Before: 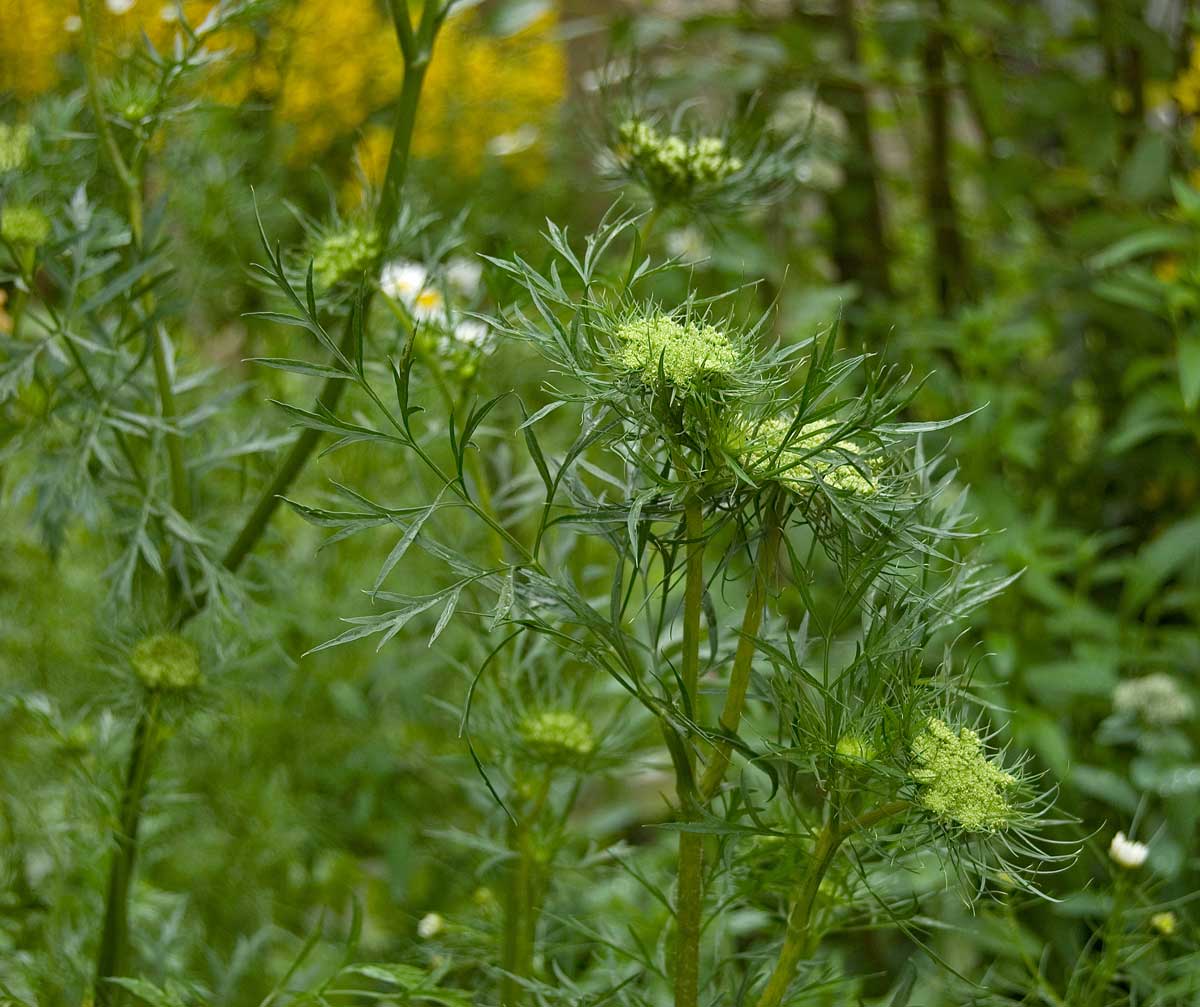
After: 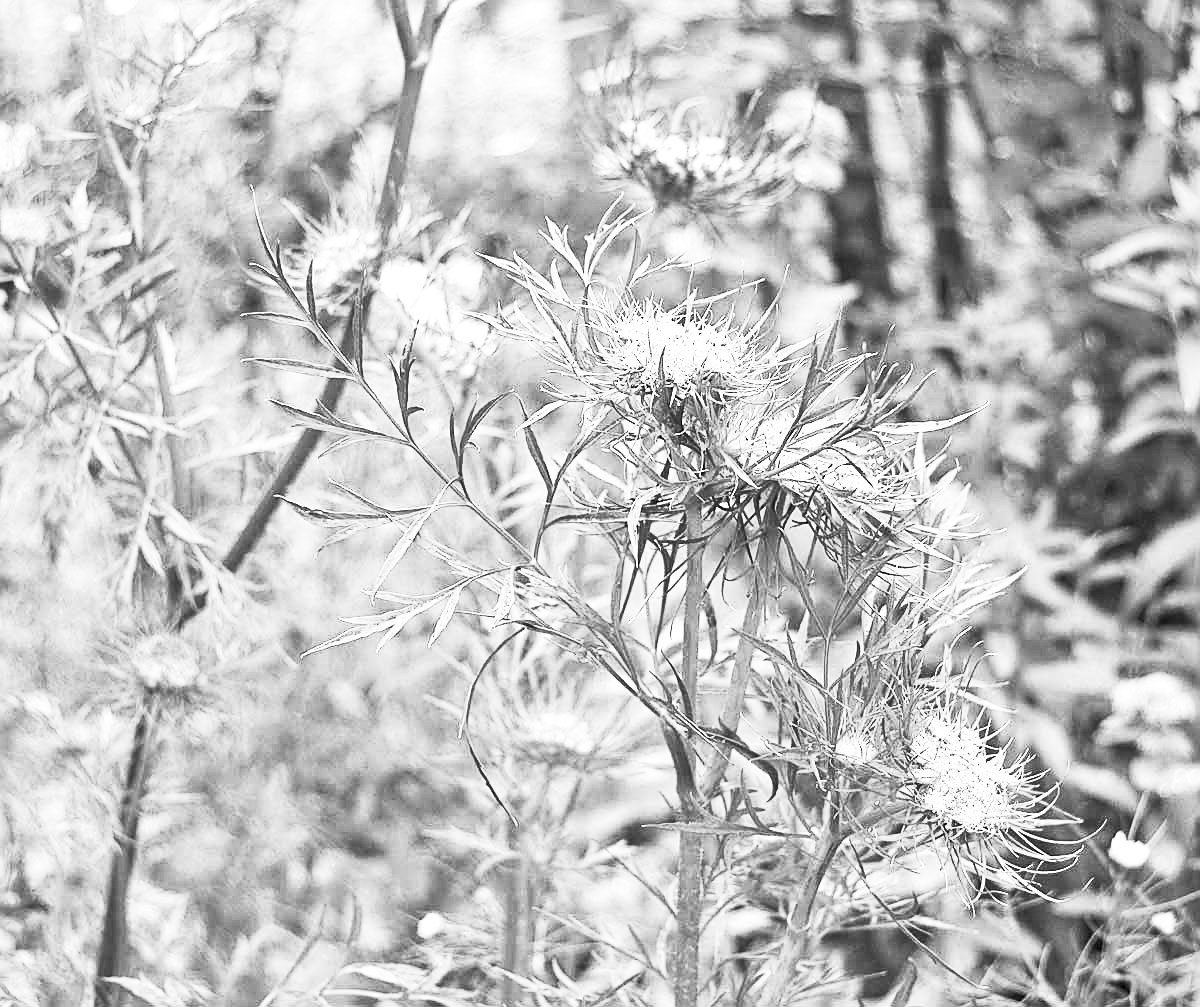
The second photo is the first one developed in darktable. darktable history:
contrast brightness saturation: contrast 0.53, brightness 0.47, saturation -1
exposure: black level correction 0, exposure 1.1 EV, compensate highlight preservation false
sharpen: on, module defaults
